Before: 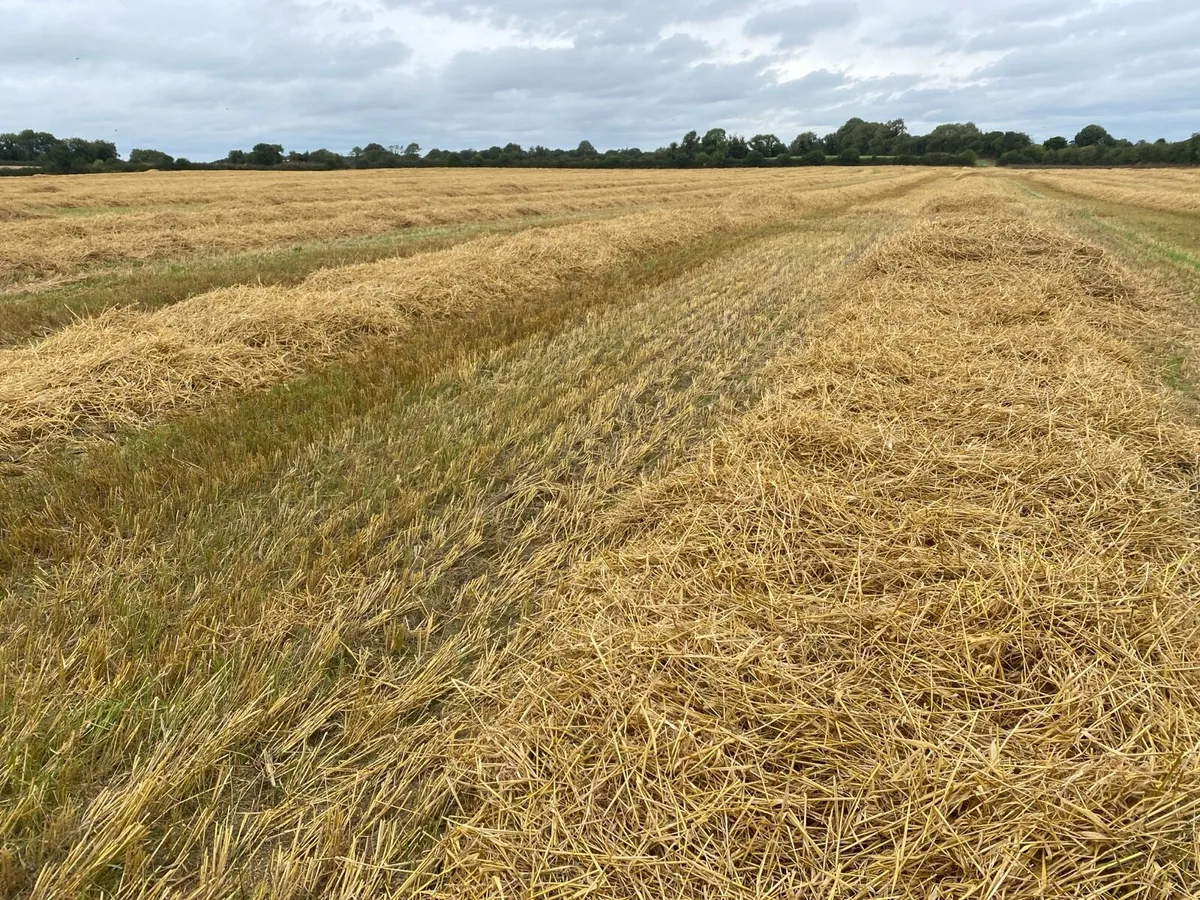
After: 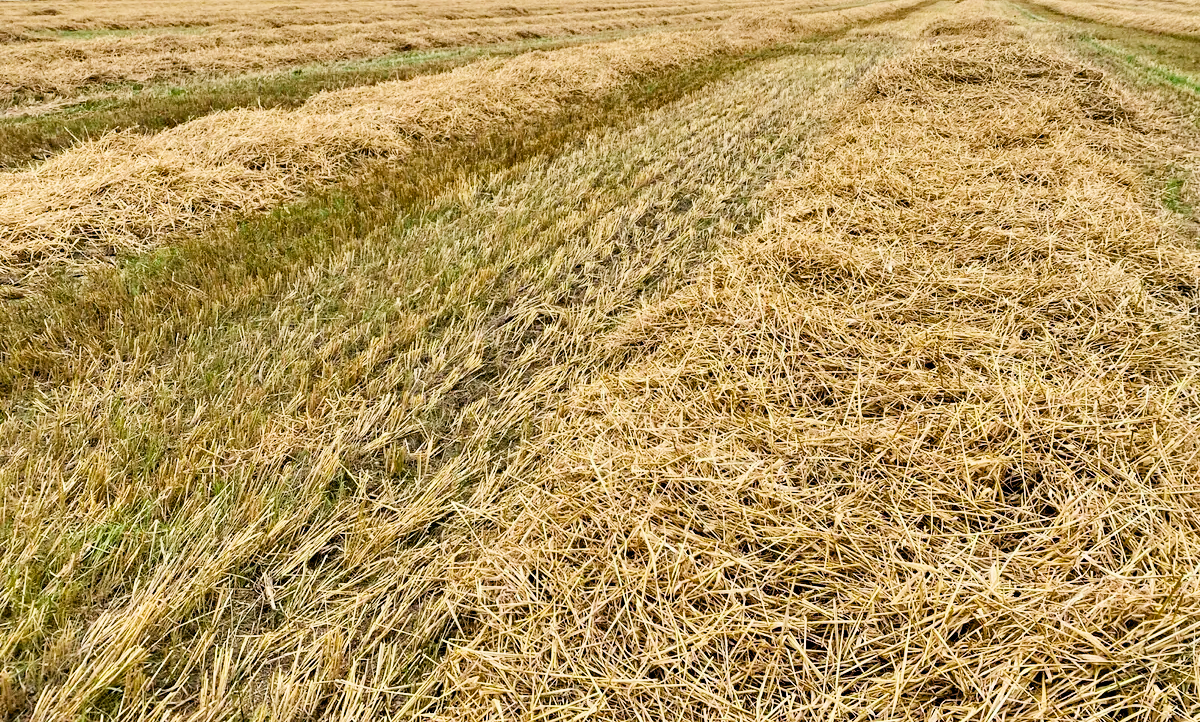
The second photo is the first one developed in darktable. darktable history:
contrast equalizer: octaves 7, y [[0.6 ×6], [0.55 ×6], [0 ×6], [0 ×6], [0 ×6]]
haze removal: compatibility mode true, adaptive false
filmic rgb: black relative exposure -7.65 EV, white relative exposure 4.56 EV, hardness 3.61, contrast 1.057
exposure: black level correction 0.001, exposure 1.047 EV, compensate highlight preservation false
shadows and highlights: shadows color adjustment 98.01%, highlights color adjustment 58.72%, soften with gaussian
crop and rotate: top 19.705%
